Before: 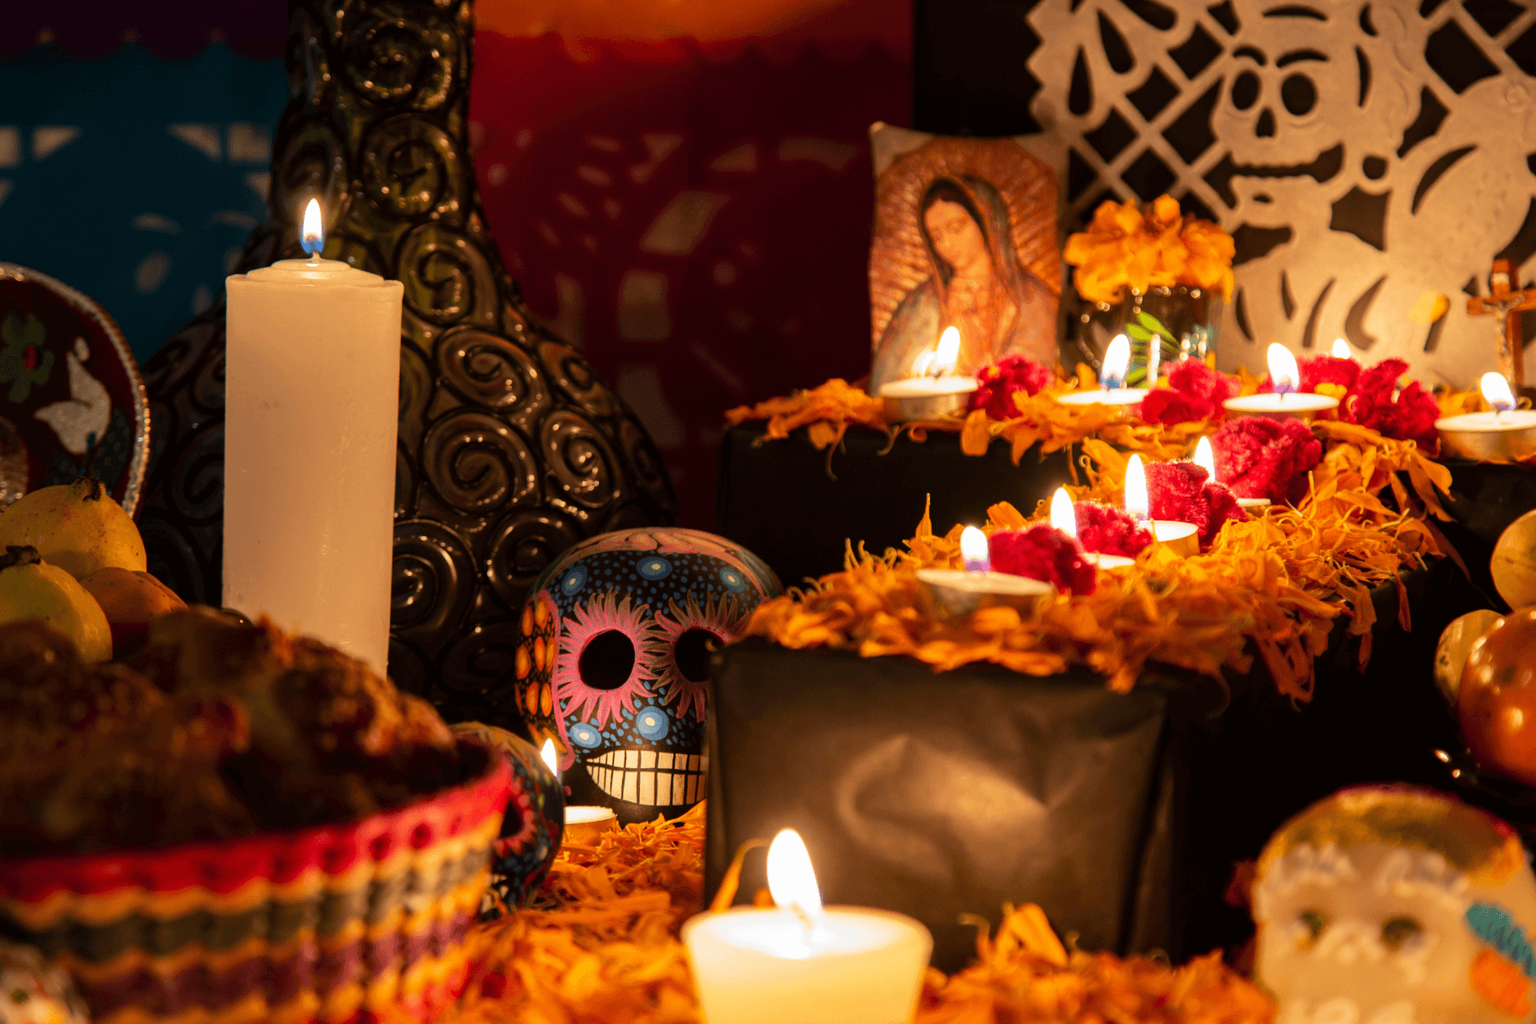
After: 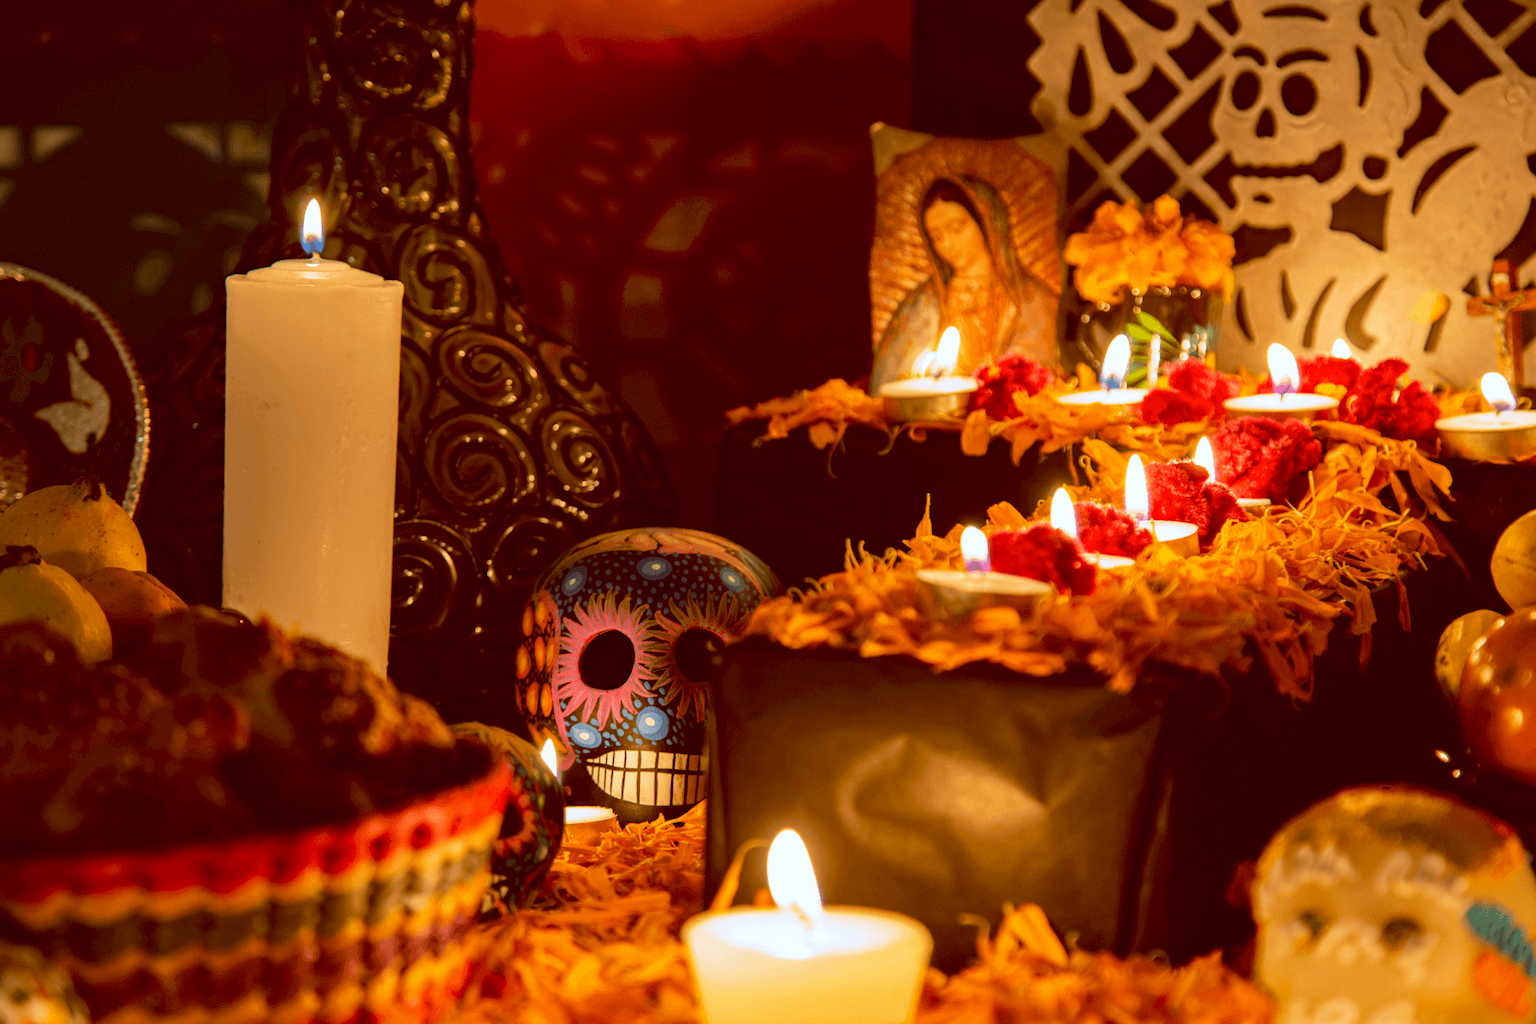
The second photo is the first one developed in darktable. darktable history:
color balance: lift [1, 1.011, 0.999, 0.989], gamma [1.109, 1.045, 1.039, 0.955], gain [0.917, 0.936, 0.952, 1.064], contrast 2.32%, contrast fulcrum 19%, output saturation 101%
white balance: emerald 1
haze removal: compatibility mode true, adaptive false
